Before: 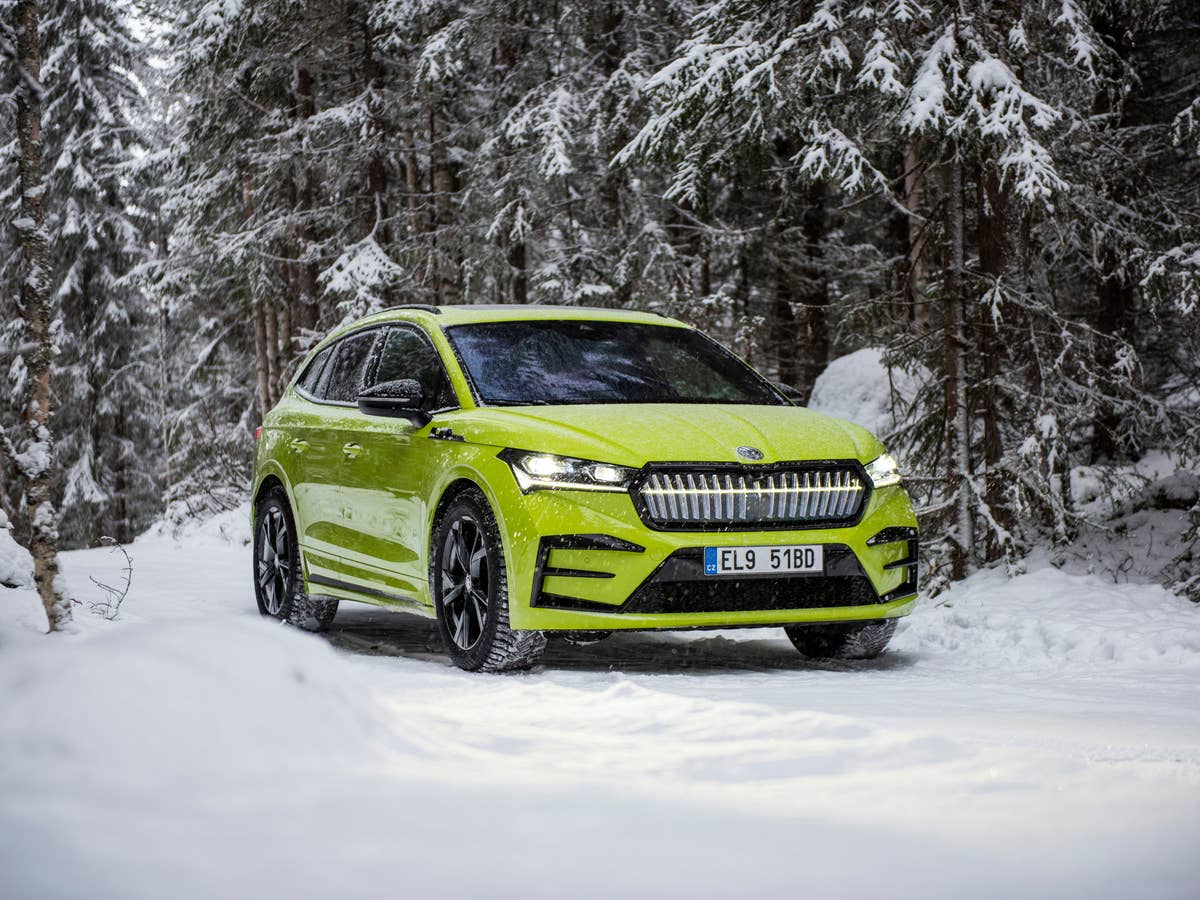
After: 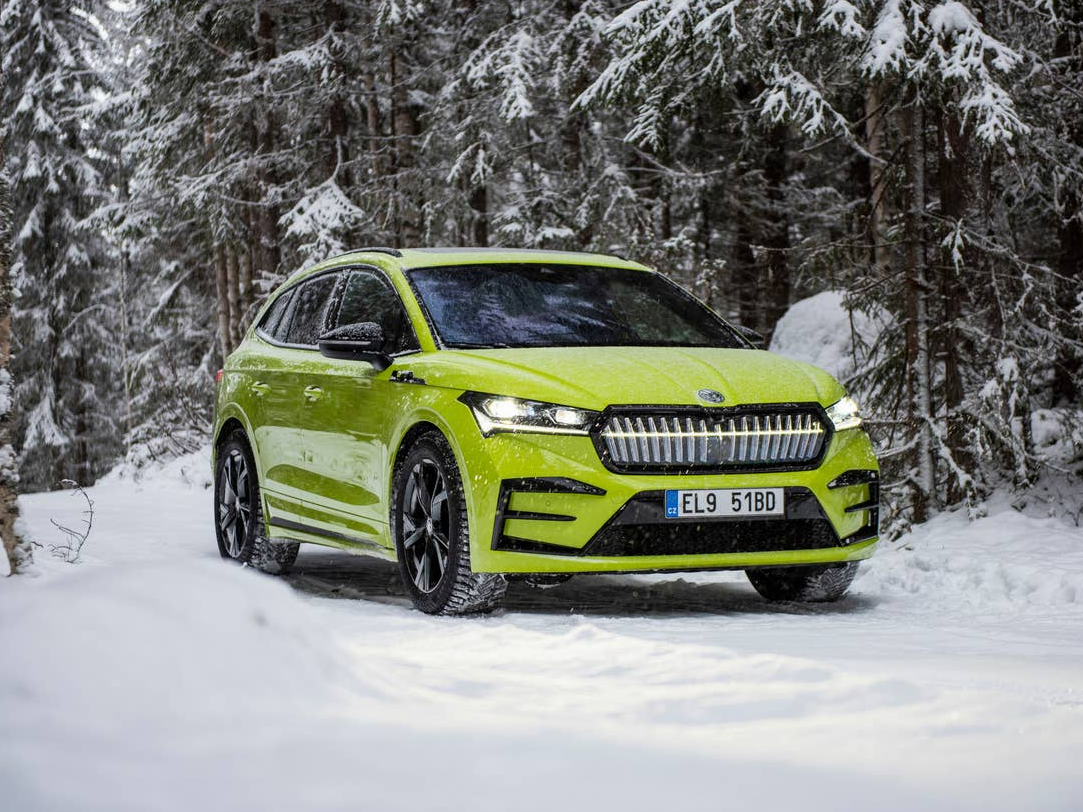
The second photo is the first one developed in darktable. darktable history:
crop: left 3.305%, top 6.436%, right 6.389%, bottom 3.258%
exposure: exposure -0.021 EV, compensate highlight preservation false
